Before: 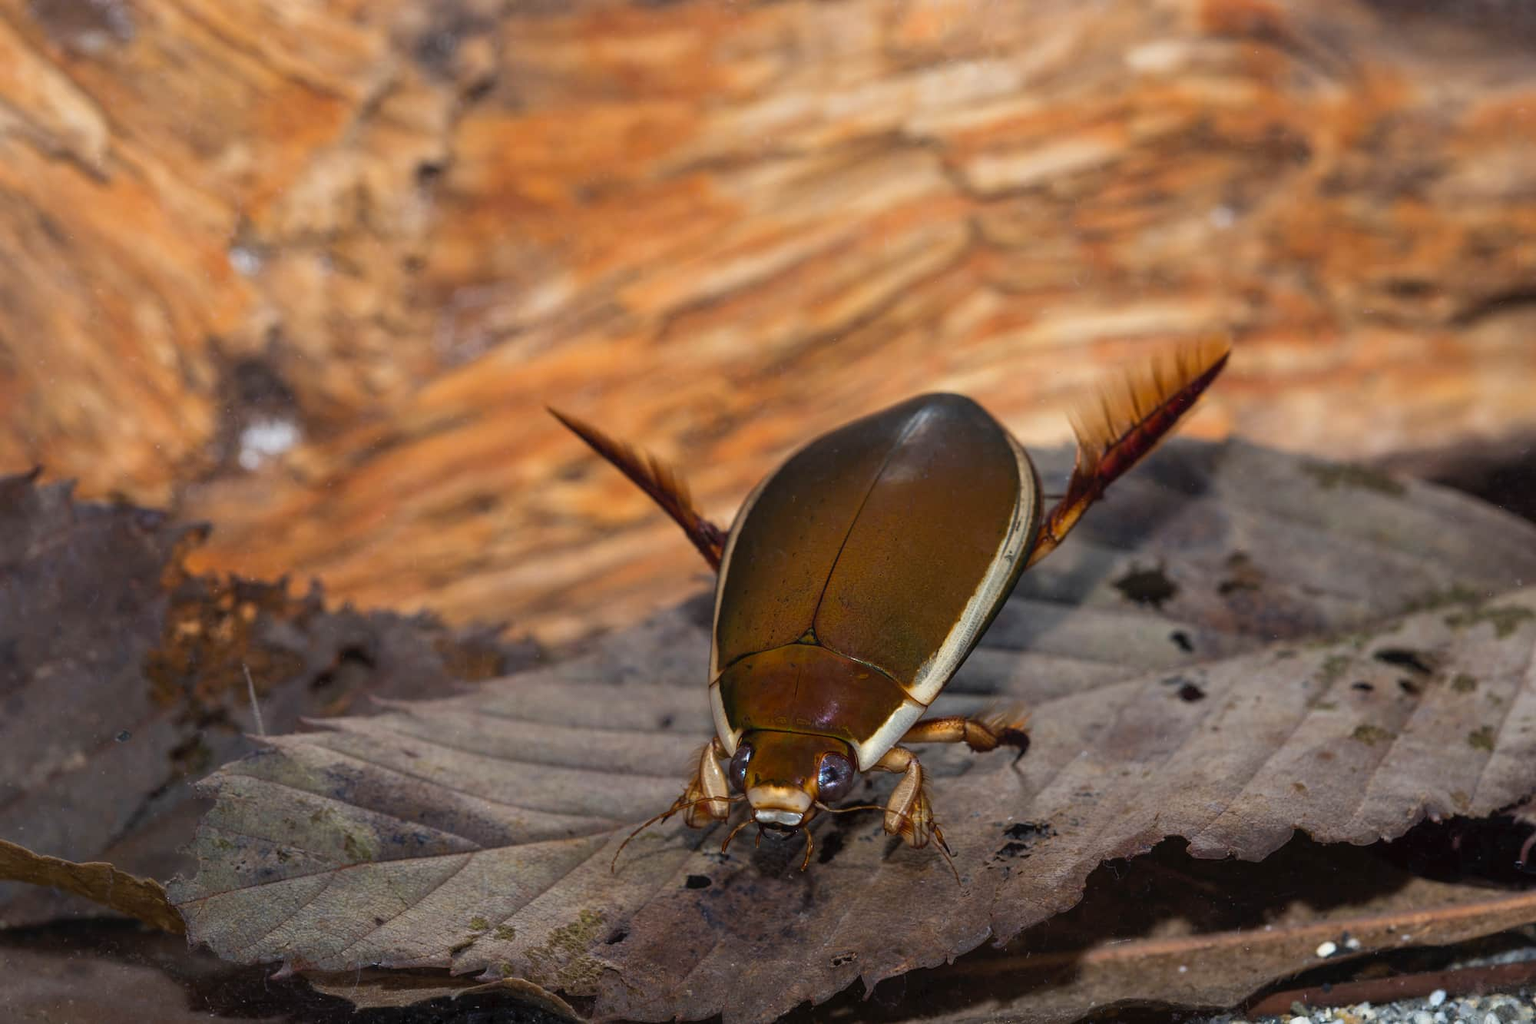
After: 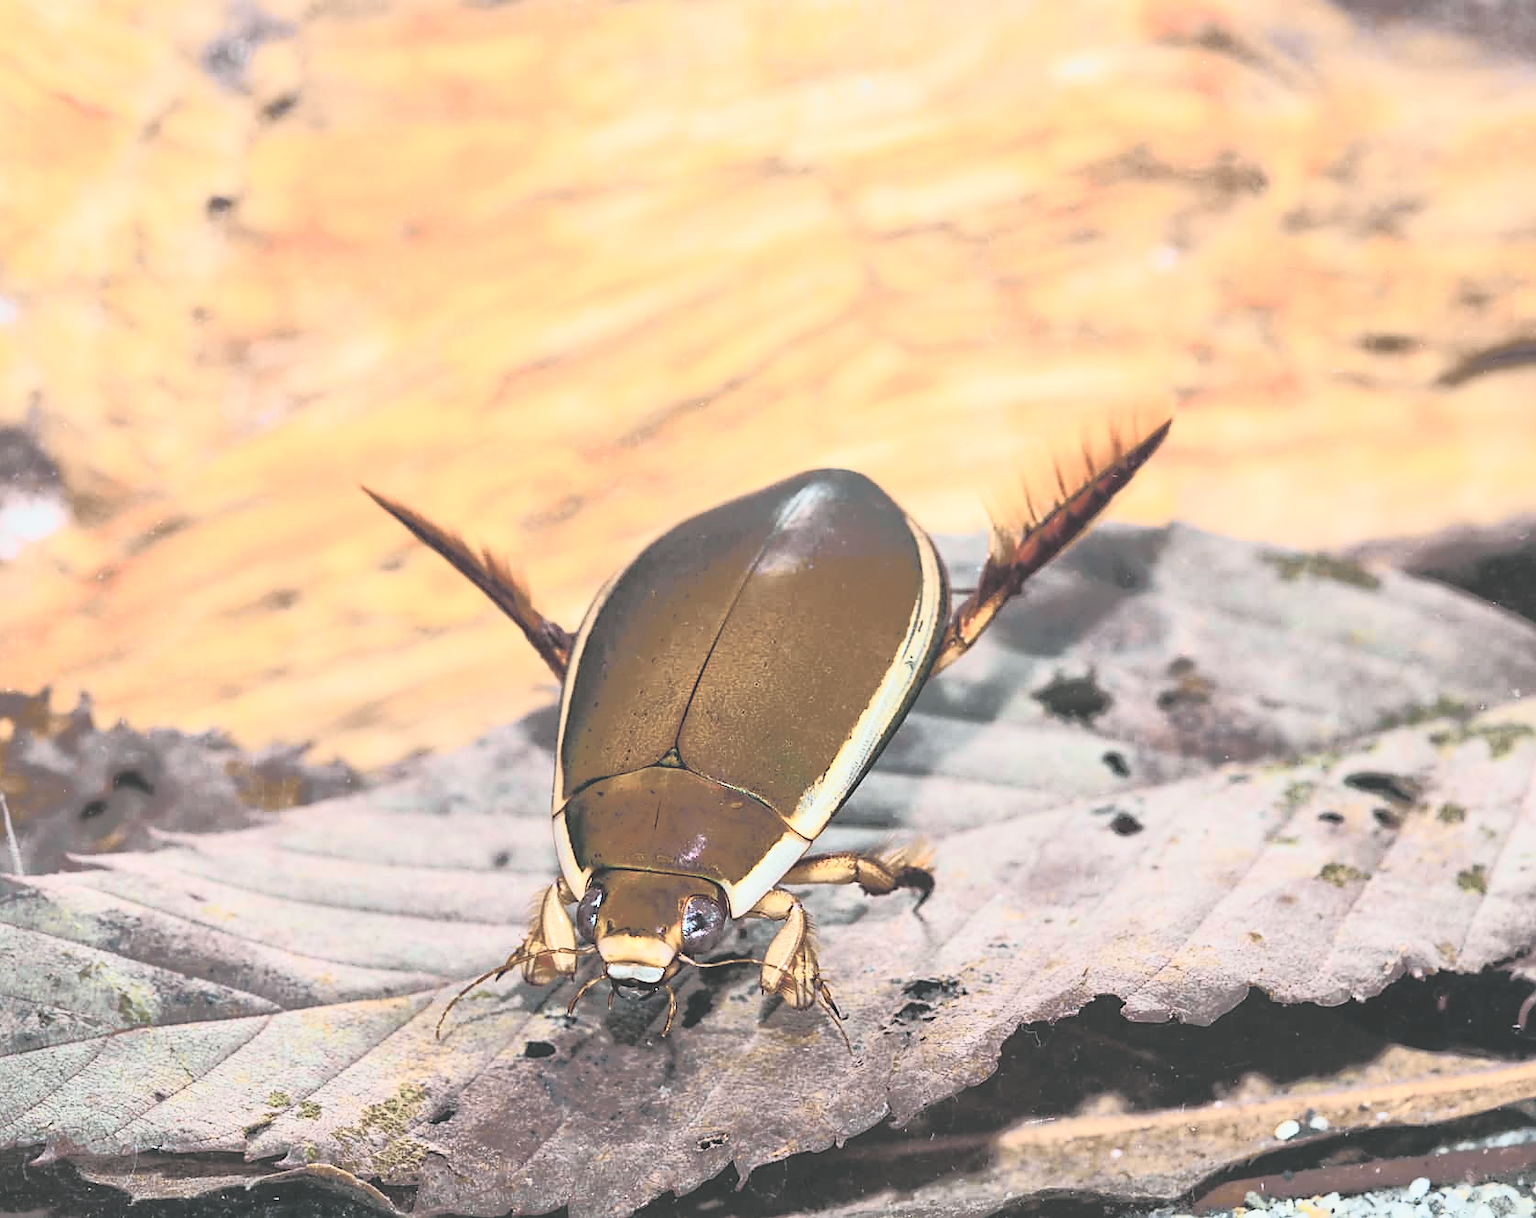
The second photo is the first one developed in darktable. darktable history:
sharpen: on, module defaults
contrast brightness saturation: contrast 0.28
crop: left 15.978%
tone curve: curves: ch0 [(0, 0) (0.081, 0.033) (0.192, 0.124) (0.283, 0.238) (0.407, 0.476) (0.495, 0.521) (0.661, 0.756) (0.788, 0.87) (1, 0.951)]; ch1 [(0, 0) (0.161, 0.092) (0.35, 0.33) (0.392, 0.392) (0.427, 0.426) (0.479, 0.472) (0.505, 0.497) (0.521, 0.524) (0.567, 0.56) (0.583, 0.592) (0.625, 0.627) (0.678, 0.733) (1, 1)]; ch2 [(0, 0) (0.346, 0.362) (0.404, 0.427) (0.502, 0.499) (0.531, 0.523) (0.544, 0.561) (0.58, 0.59) (0.629, 0.642) (0.717, 0.678) (1, 1)], color space Lab, independent channels, preserve colors none
exposure: black level correction -0.063, exposure -0.049 EV, compensate highlight preservation false
base curve: curves: ch0 [(0, 0) (0.028, 0.03) (0.121, 0.232) (0.46, 0.748) (0.859, 0.968) (1, 1)], preserve colors none
levels: levels [0.026, 0.507, 0.987]
local contrast: mode bilateral grid, contrast 19, coarseness 49, detail 119%, midtone range 0.2
